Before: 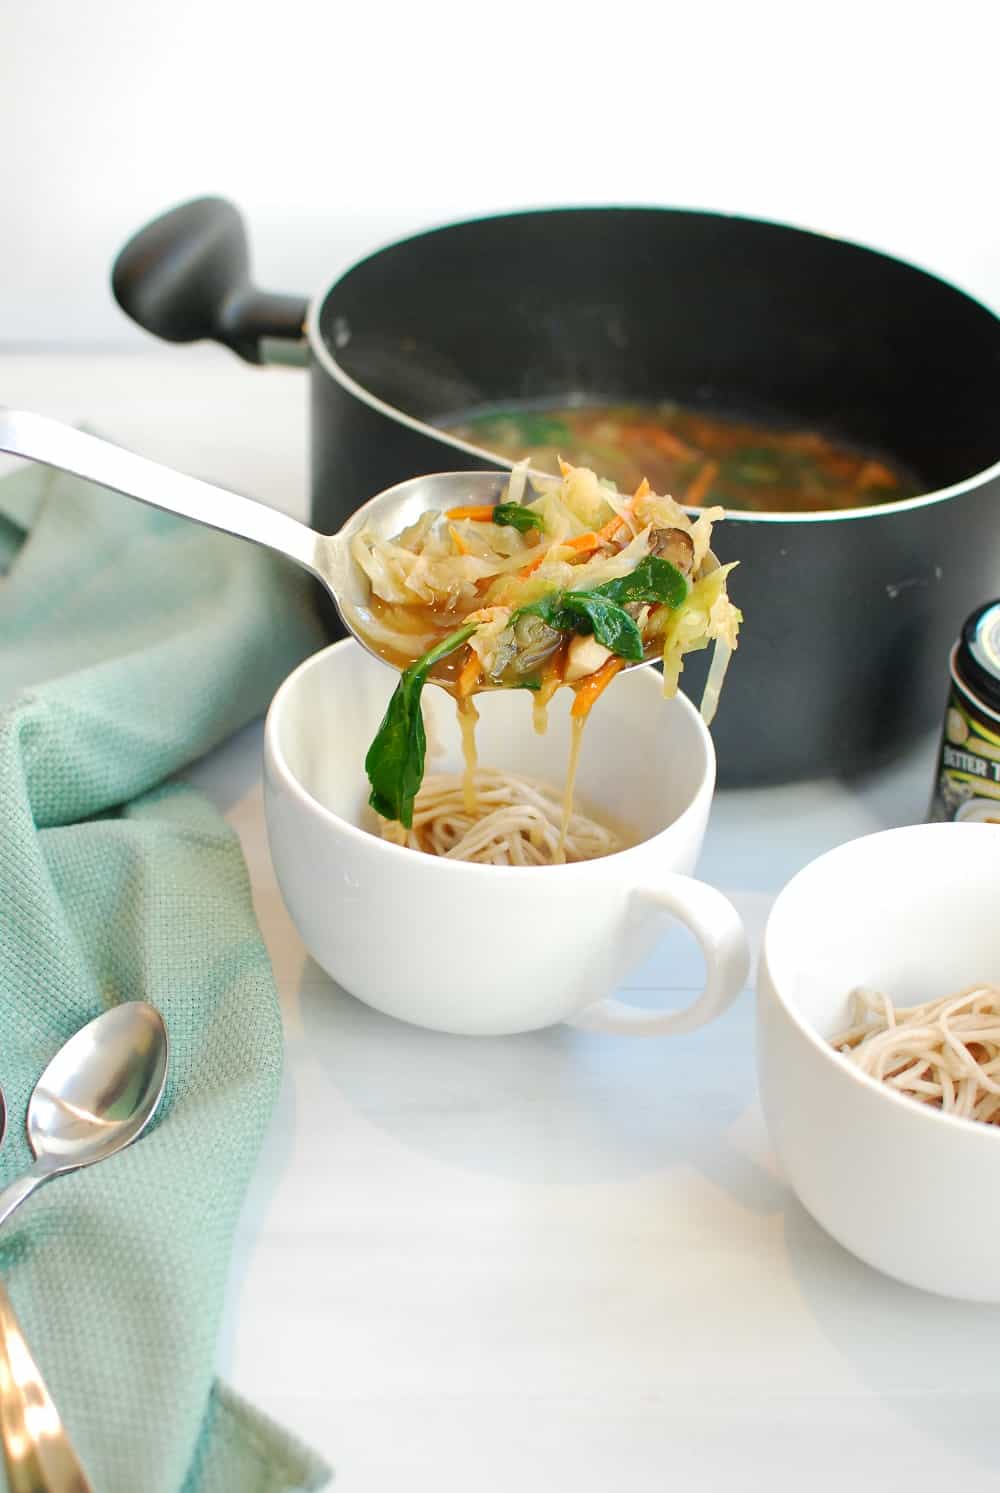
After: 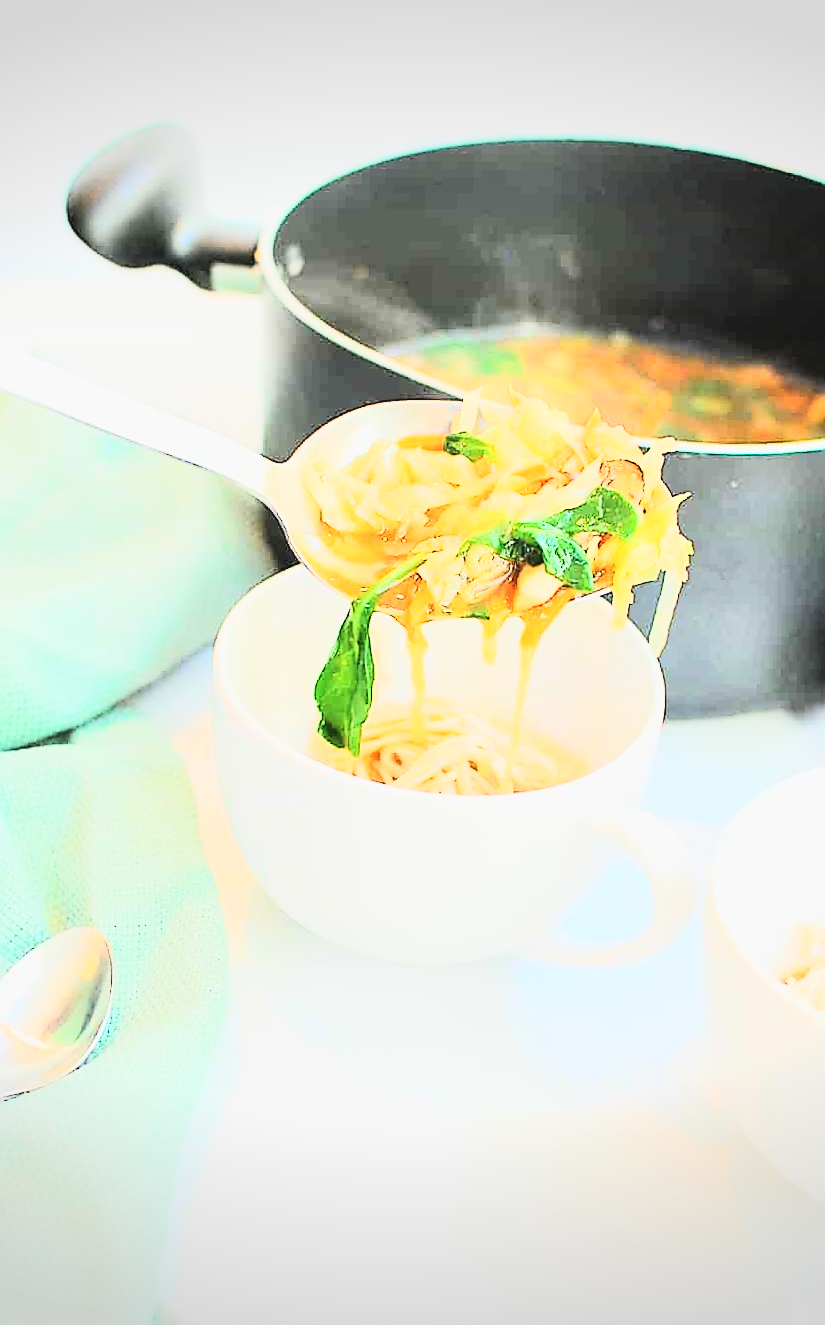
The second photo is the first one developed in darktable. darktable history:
crop and rotate: angle 1°, left 4.281%, top 0.642%, right 11.383%, bottom 2.486%
rgb curve: curves: ch0 [(0, 0) (0.21, 0.15) (0.24, 0.21) (0.5, 0.75) (0.75, 0.96) (0.89, 0.99) (1, 1)]; ch1 [(0, 0.02) (0.21, 0.13) (0.25, 0.2) (0.5, 0.67) (0.75, 0.9) (0.89, 0.97) (1, 1)]; ch2 [(0, 0.02) (0.21, 0.13) (0.25, 0.2) (0.5, 0.67) (0.75, 0.9) (0.89, 0.97) (1, 1)], compensate middle gray true
exposure: black level correction 0, exposure 1.45 EV, compensate exposure bias true, compensate highlight preservation false
rotate and perspective: rotation 1.57°, crop left 0.018, crop right 0.982, crop top 0.039, crop bottom 0.961
vignetting: fall-off start 100%, brightness -0.282, width/height ratio 1.31
contrast brightness saturation: contrast -0.1, saturation -0.1
sharpen: radius 1.4, amount 1.25, threshold 0.7
